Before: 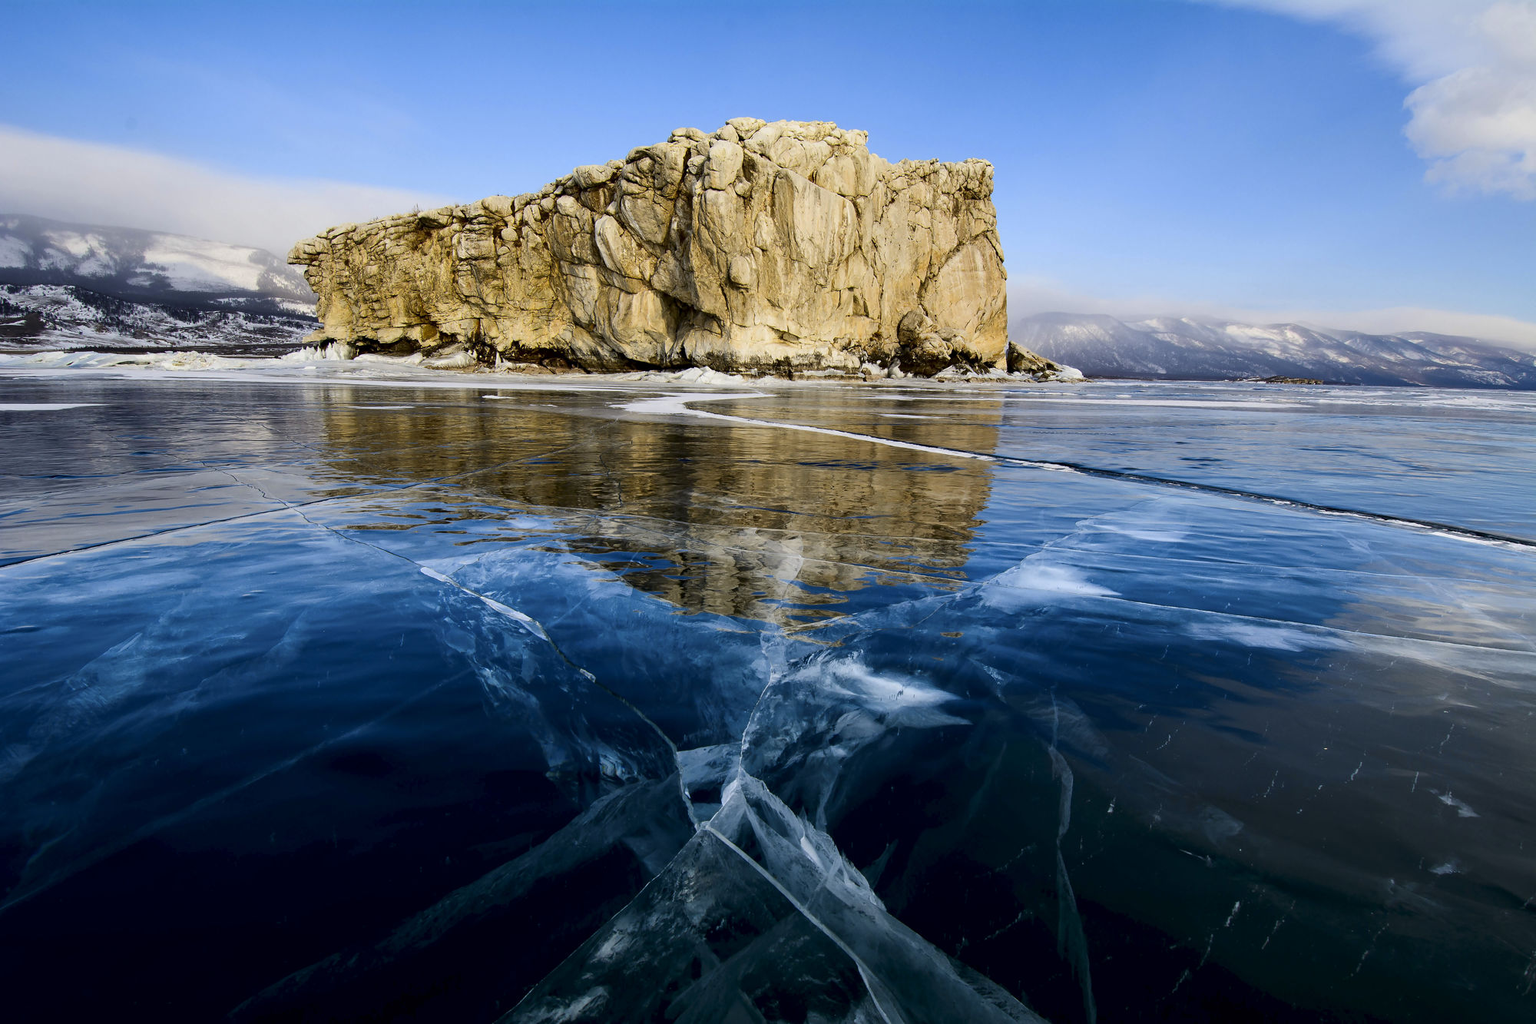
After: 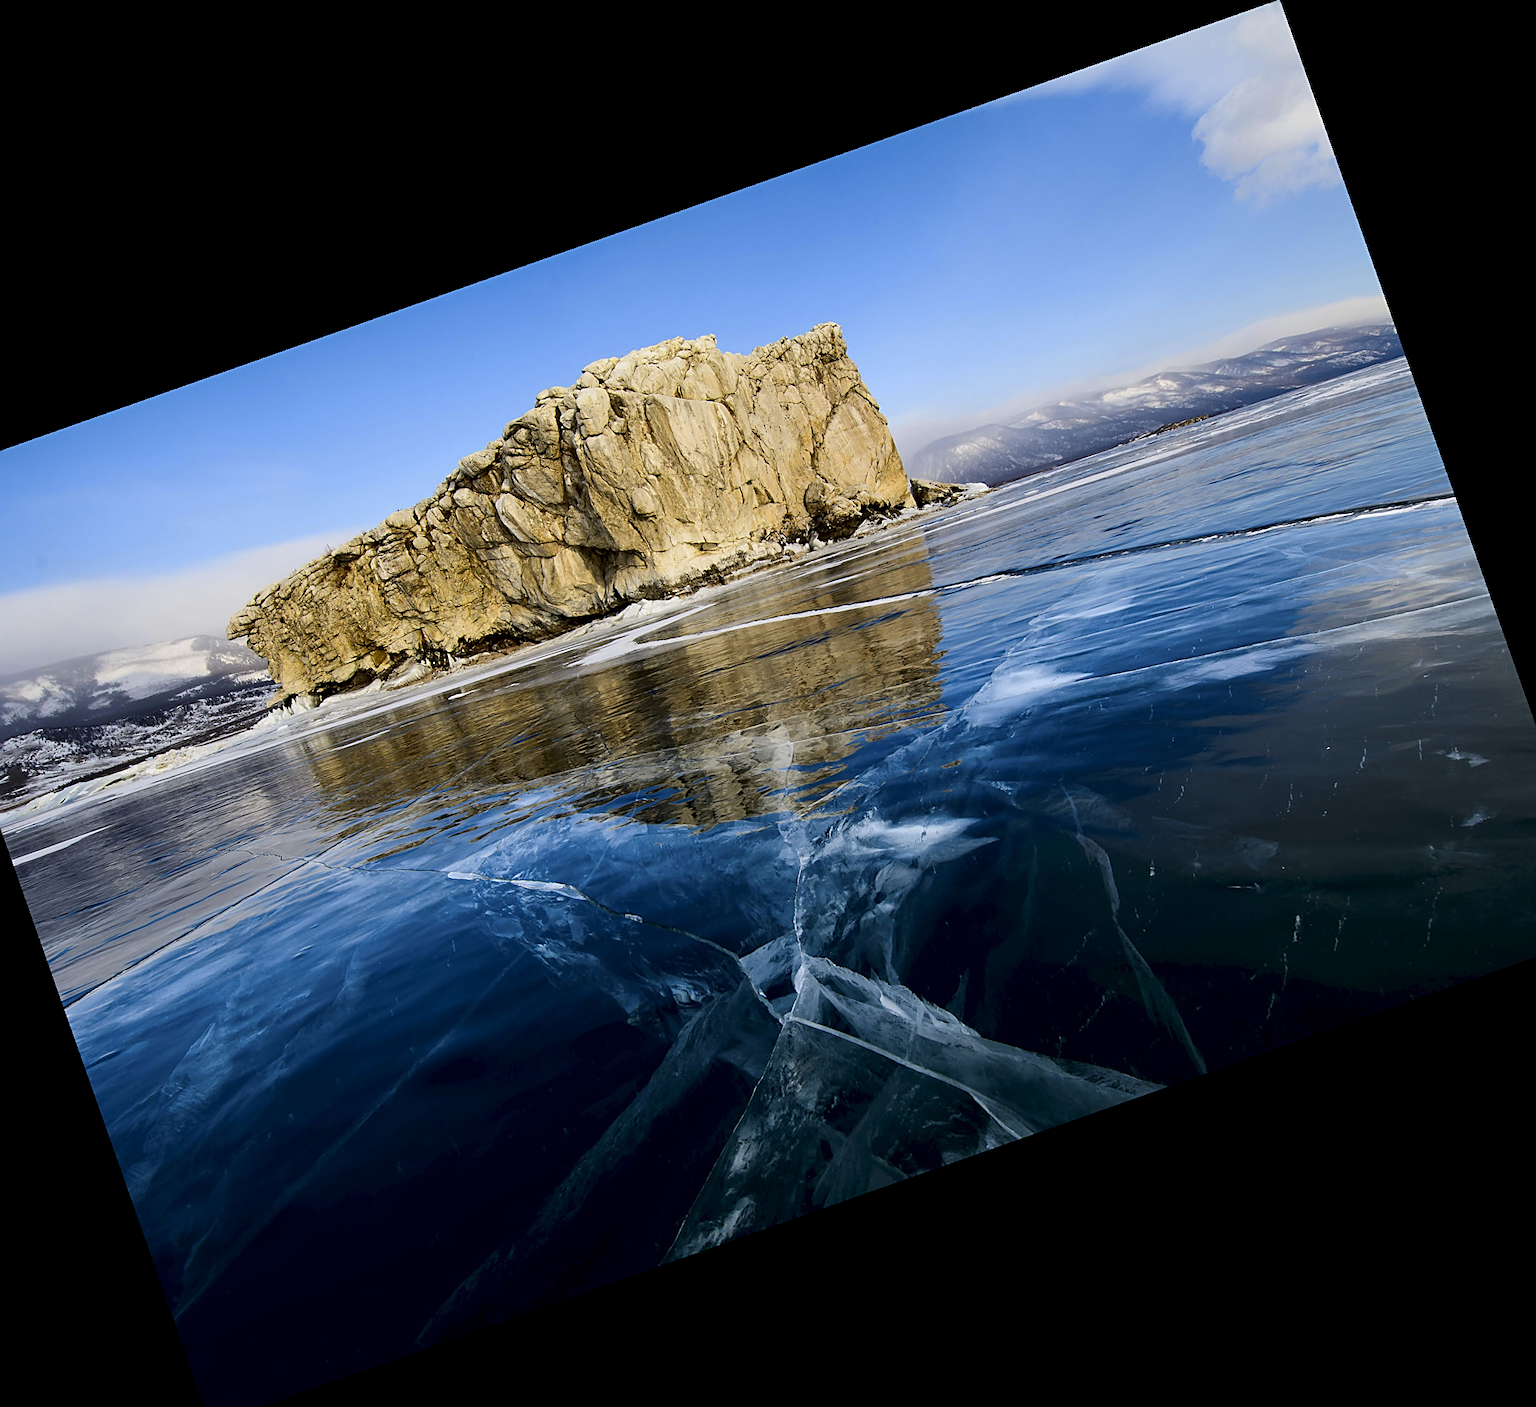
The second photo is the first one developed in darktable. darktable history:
crop and rotate: angle 19.43°, left 6.812%, right 4.125%, bottom 1.087%
sharpen: on, module defaults
